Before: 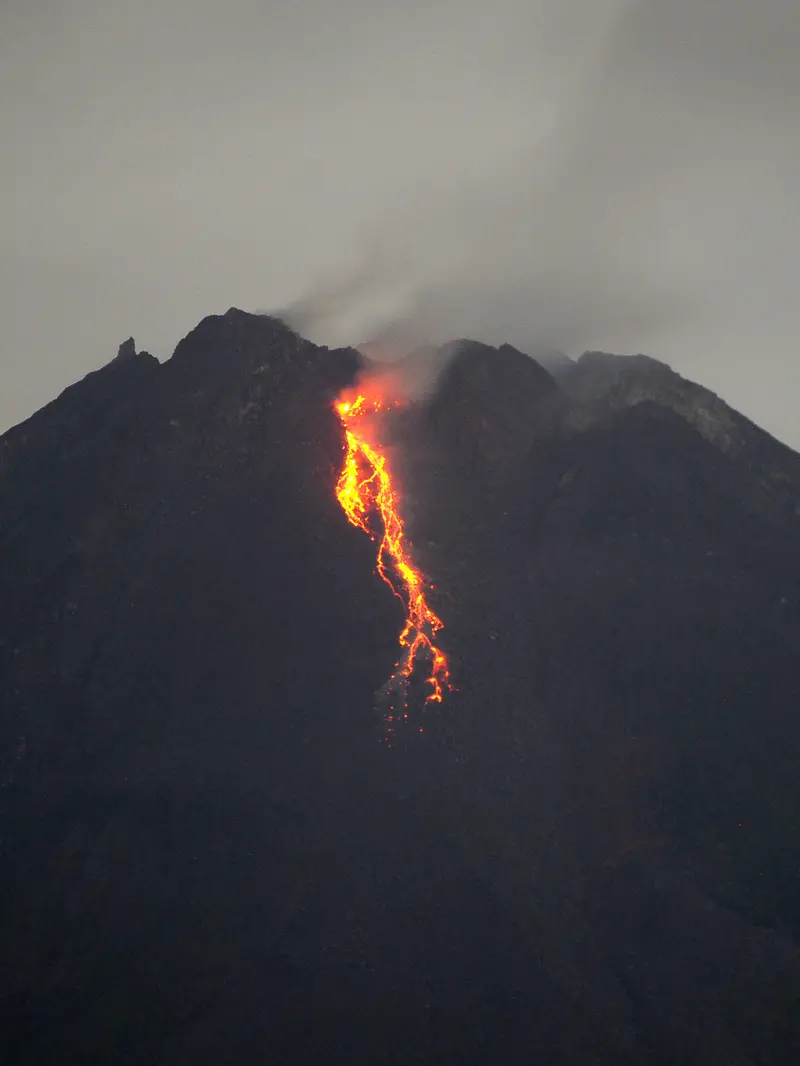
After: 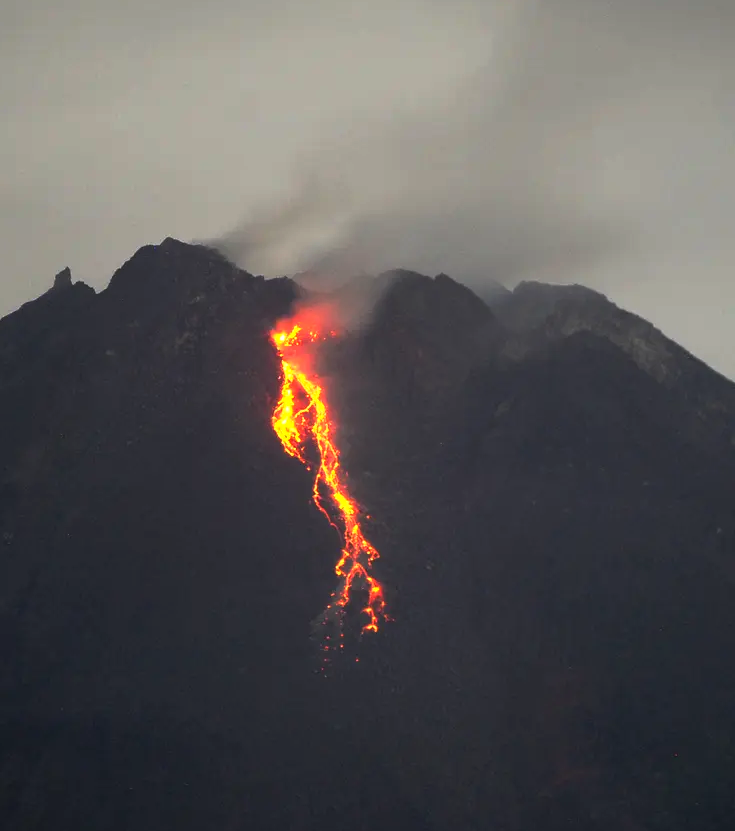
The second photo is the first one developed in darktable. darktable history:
crop: left 8.113%, top 6.596%, bottom 15.38%
base curve: curves: ch0 [(0, 0) (0.257, 0.25) (0.482, 0.586) (0.757, 0.871) (1, 1)], preserve colors none
